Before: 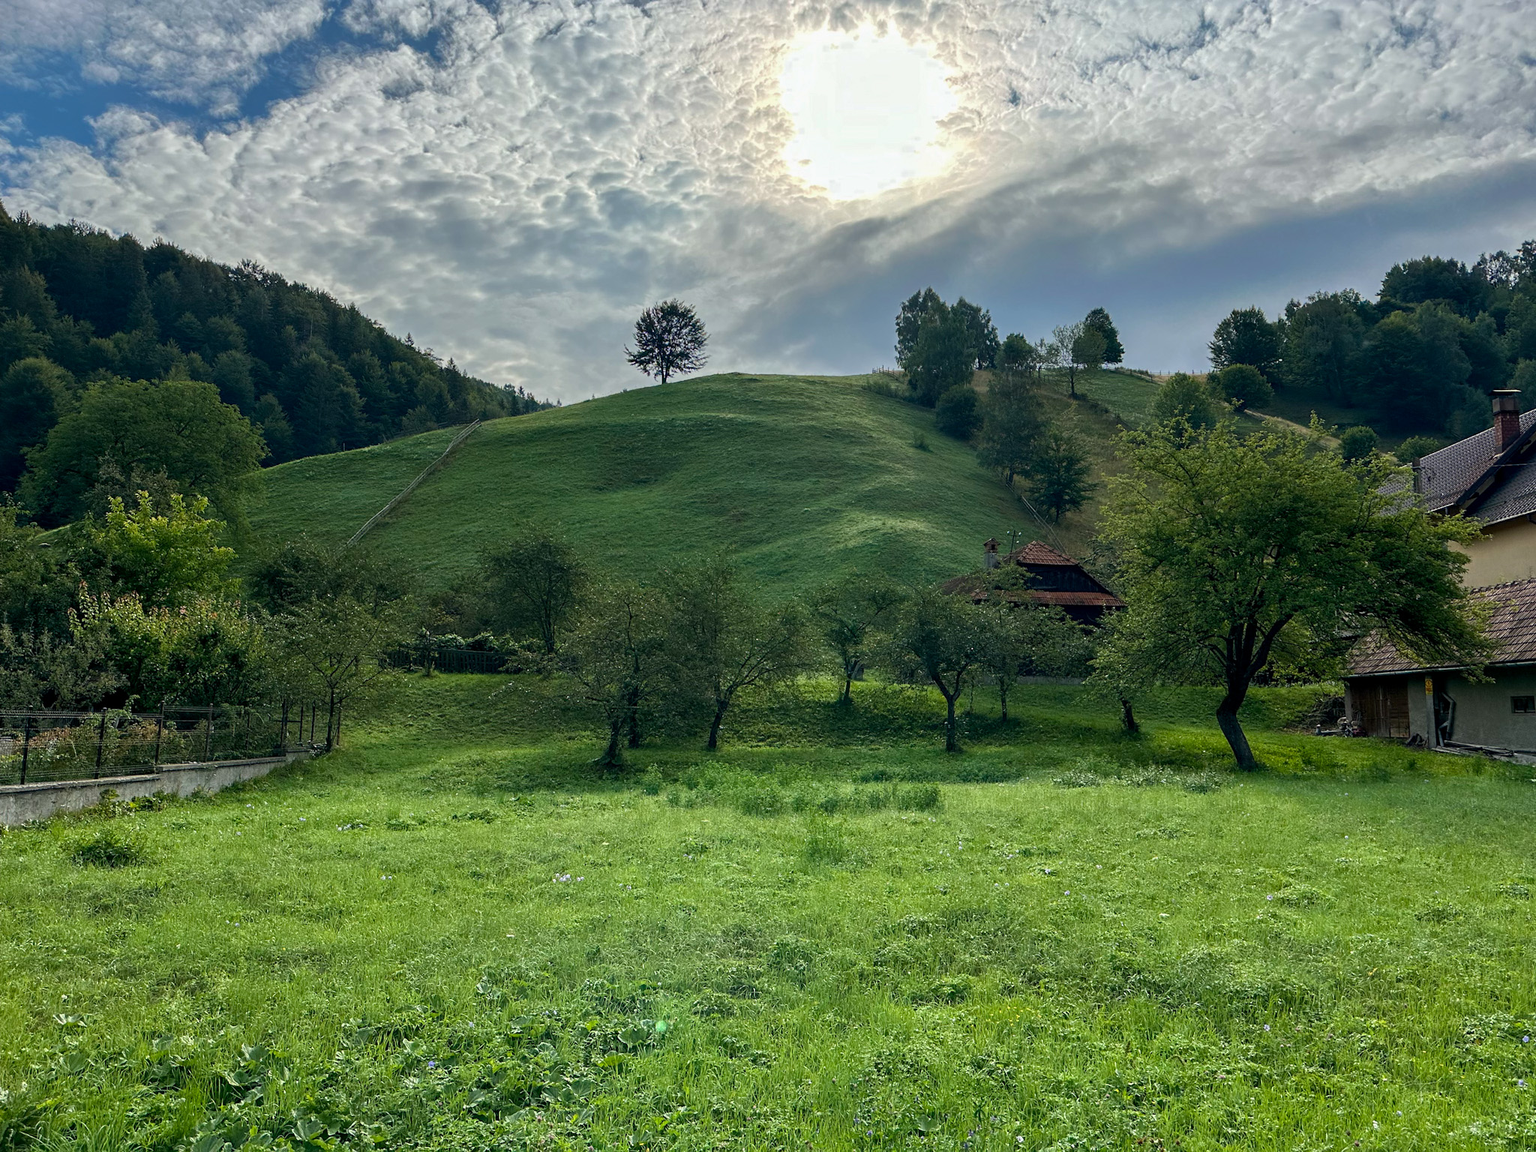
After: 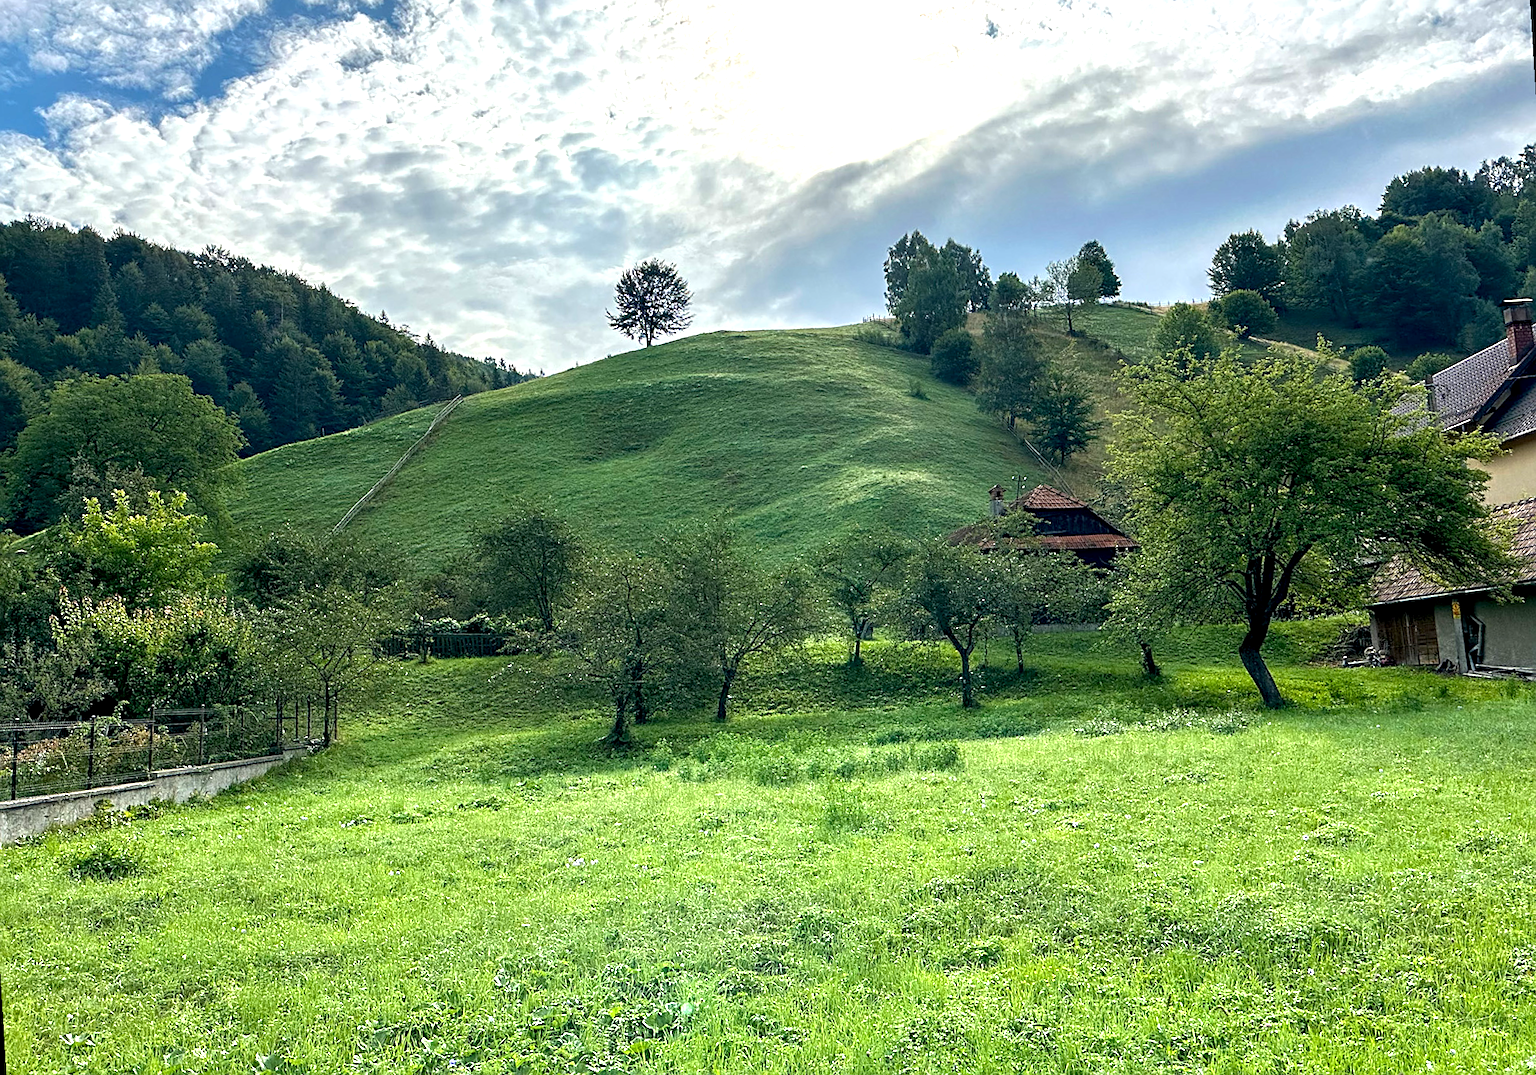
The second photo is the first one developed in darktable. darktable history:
local contrast: highlights 100%, shadows 100%, detail 120%, midtone range 0.2
rotate and perspective: rotation -3.52°, crop left 0.036, crop right 0.964, crop top 0.081, crop bottom 0.919
exposure: black level correction 0.001, exposure 1.05 EV, compensate exposure bias true, compensate highlight preservation false
sharpen: on, module defaults
